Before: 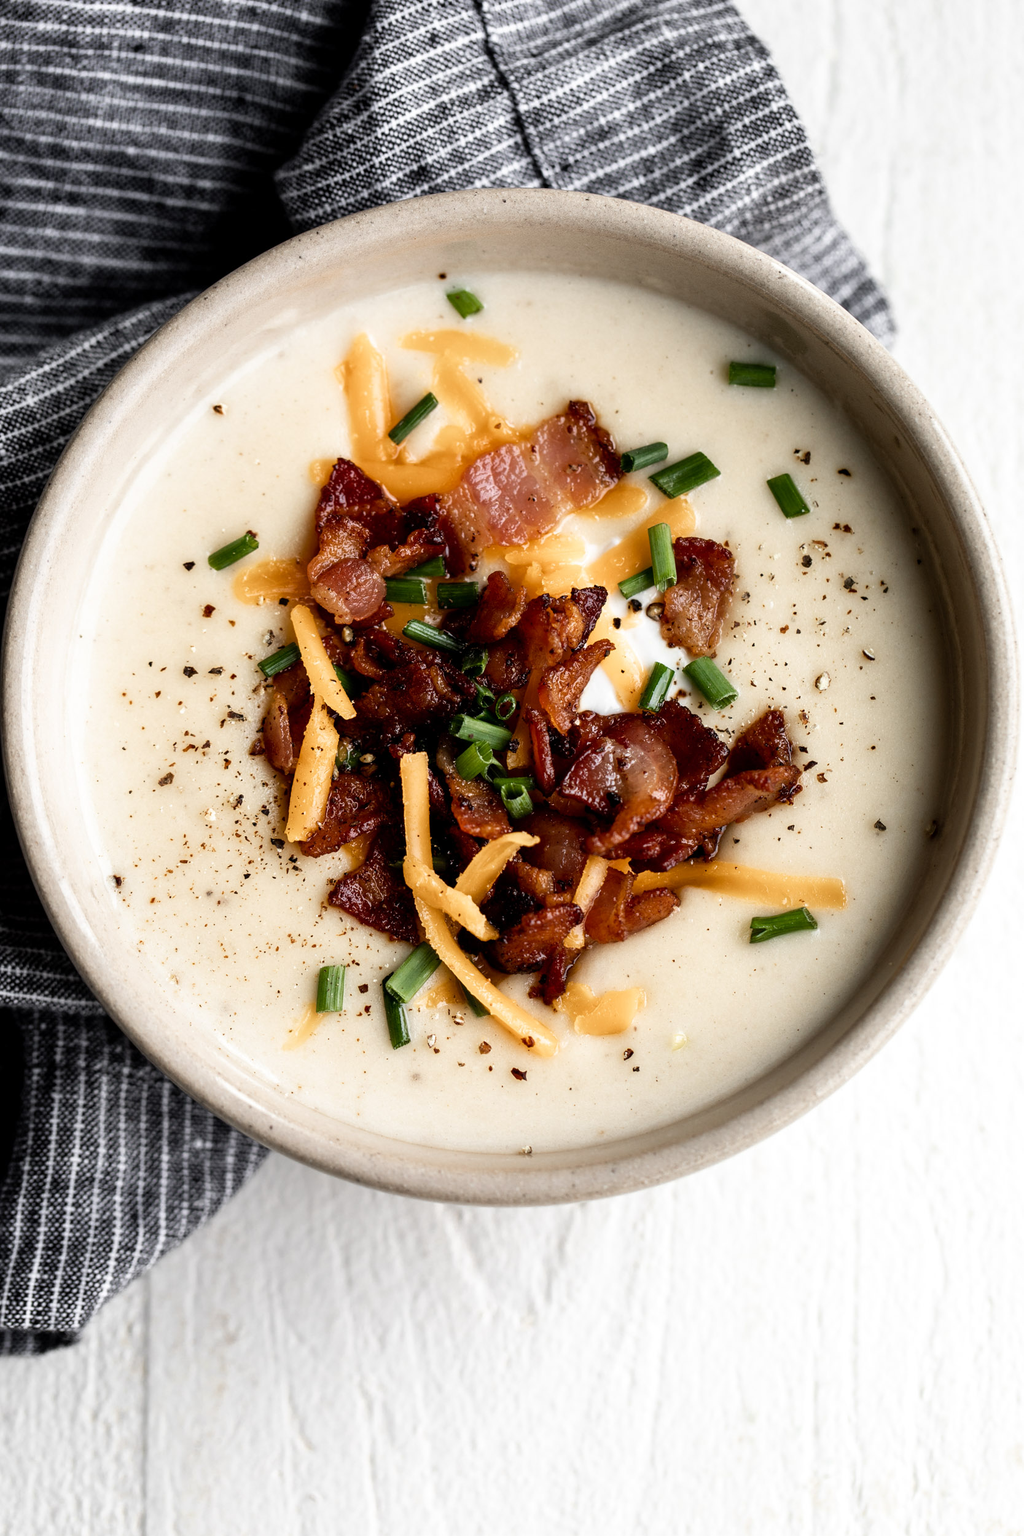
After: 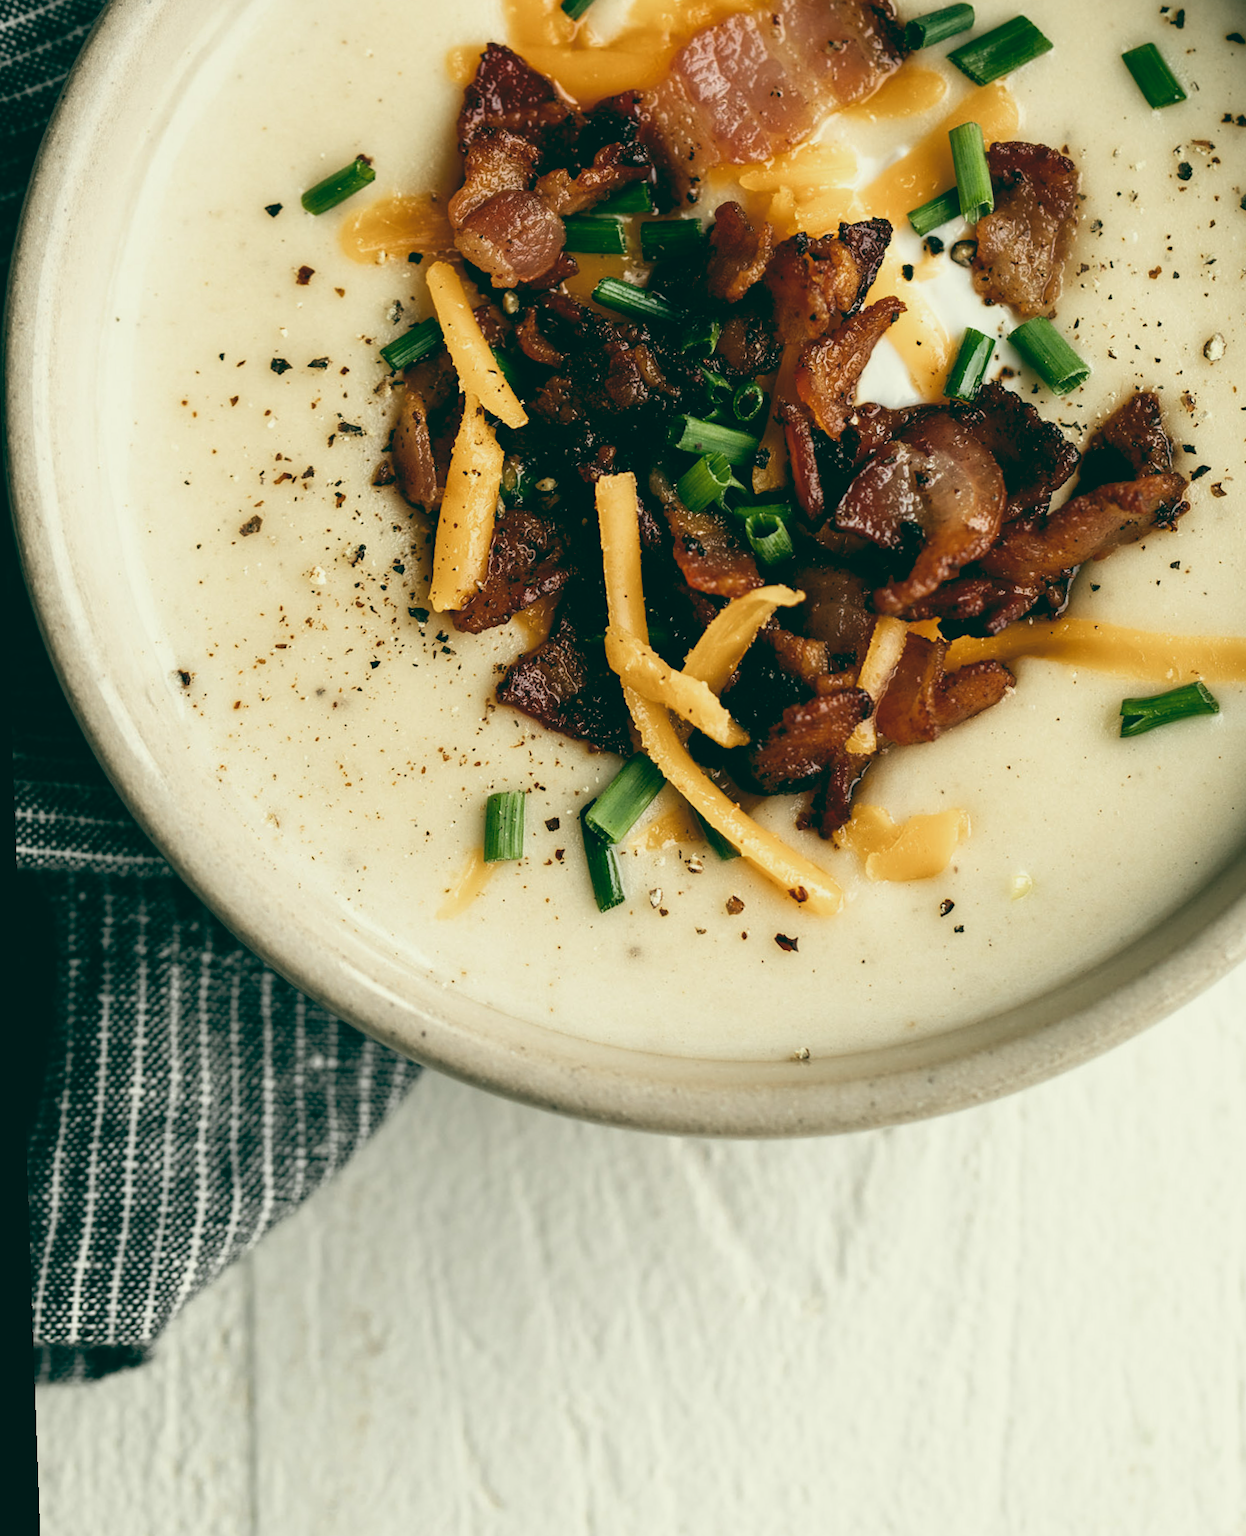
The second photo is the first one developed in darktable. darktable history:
rotate and perspective: rotation -2°, crop left 0.022, crop right 0.978, crop top 0.049, crop bottom 0.951
rgb levels: preserve colors max RGB
color balance: lift [1.005, 0.99, 1.007, 1.01], gamma [1, 1.034, 1.032, 0.966], gain [0.873, 1.055, 1.067, 0.933]
crop: top 26.531%, right 17.959%
